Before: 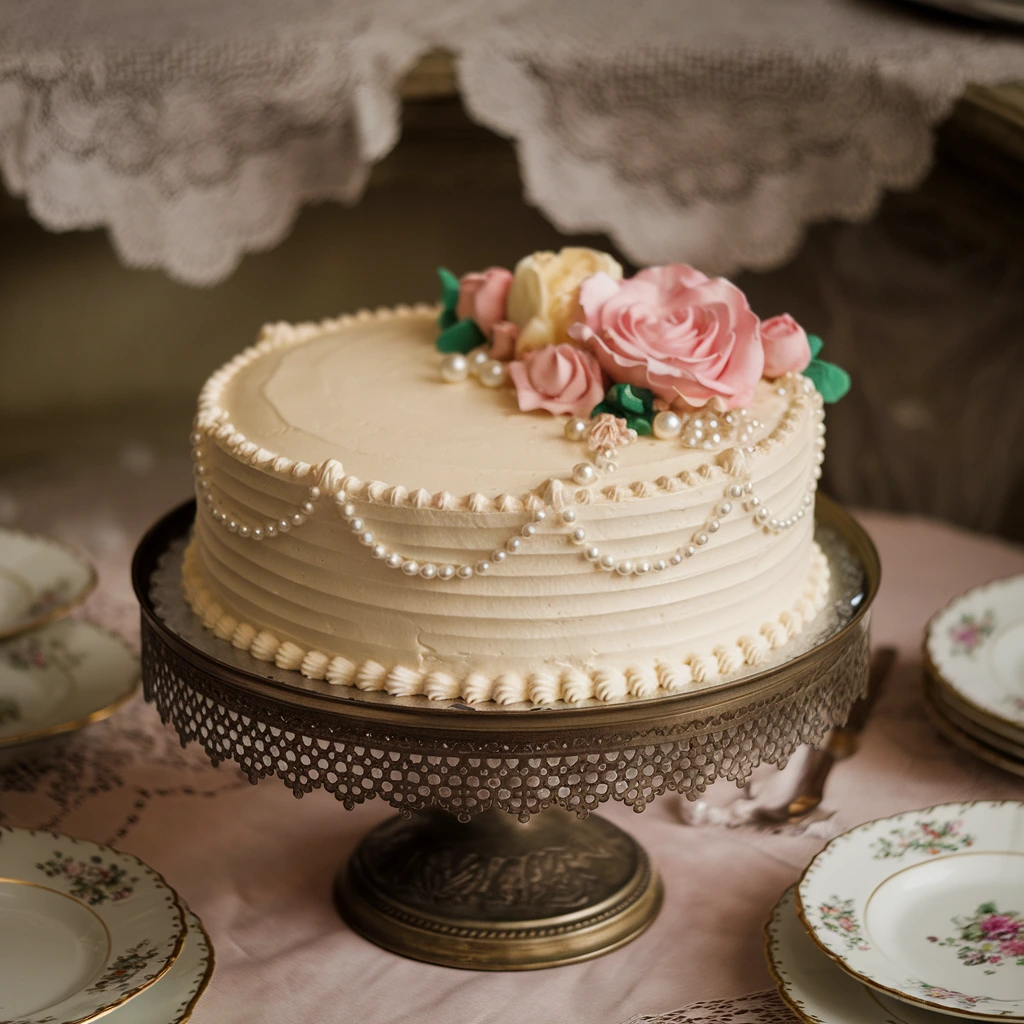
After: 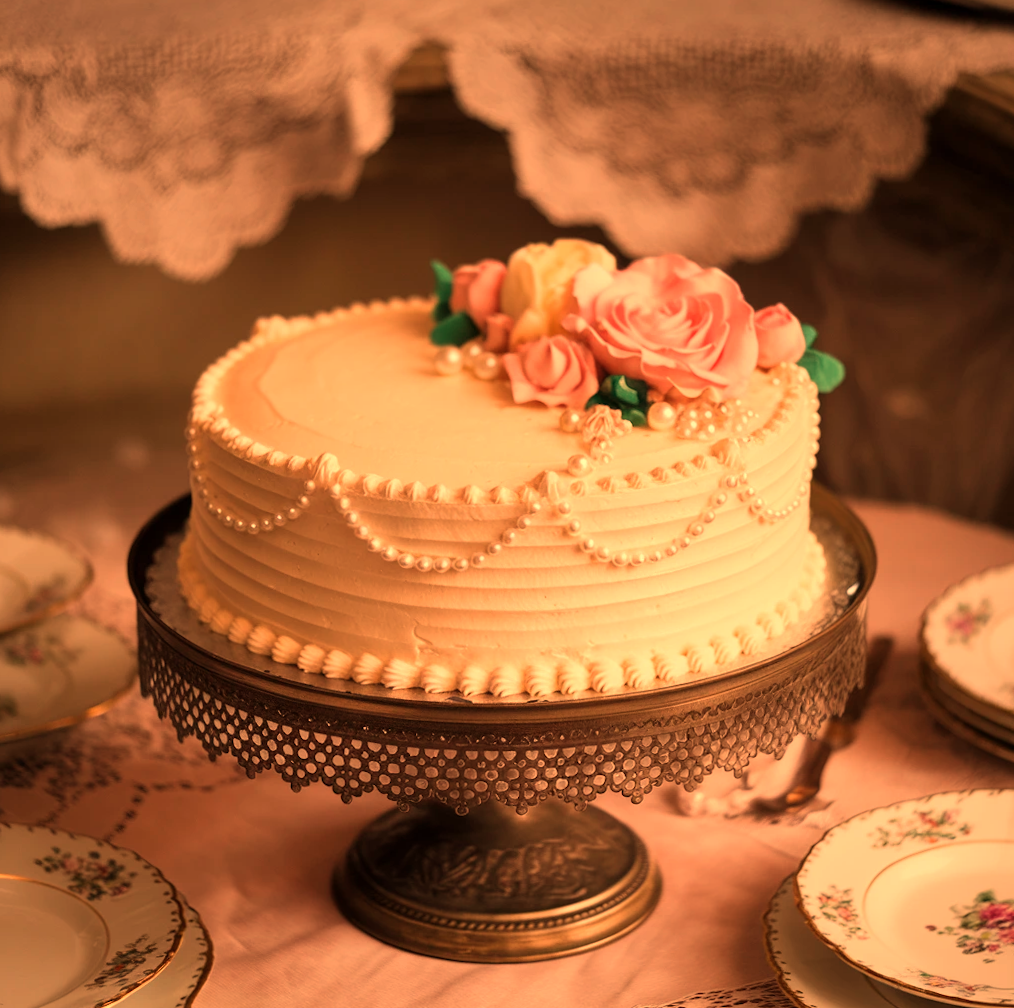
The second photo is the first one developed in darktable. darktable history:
white balance: red 1.467, blue 0.684
rotate and perspective: rotation -0.45°, automatic cropping original format, crop left 0.008, crop right 0.992, crop top 0.012, crop bottom 0.988
